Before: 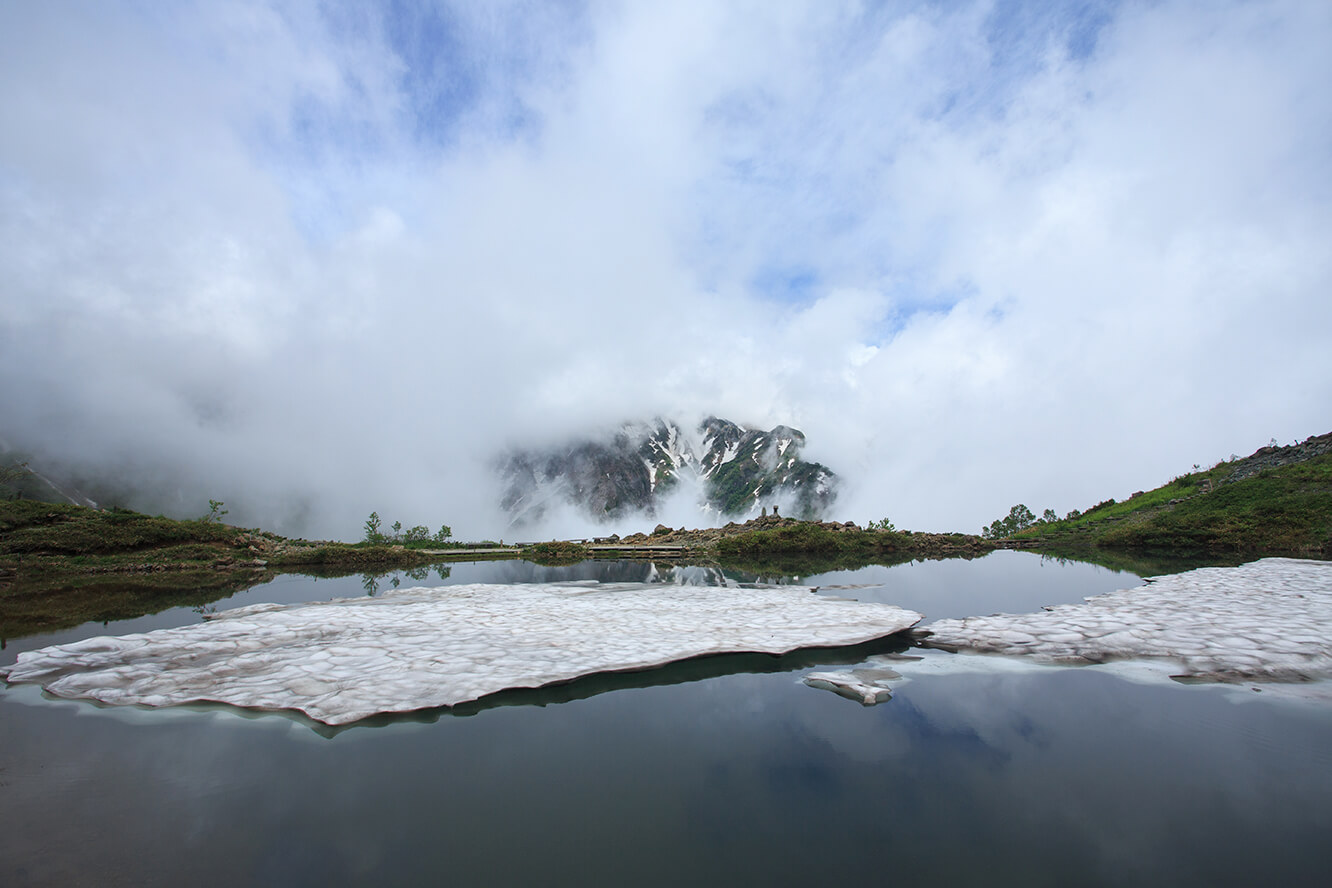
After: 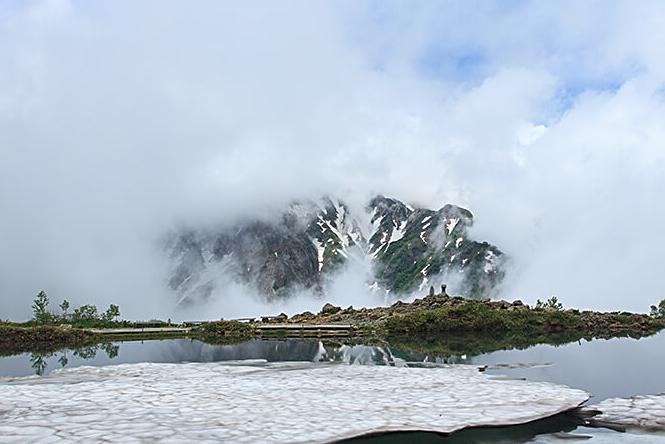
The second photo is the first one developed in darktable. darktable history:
sharpen: on, module defaults
crop: left 25%, top 25%, right 25%, bottom 25%
